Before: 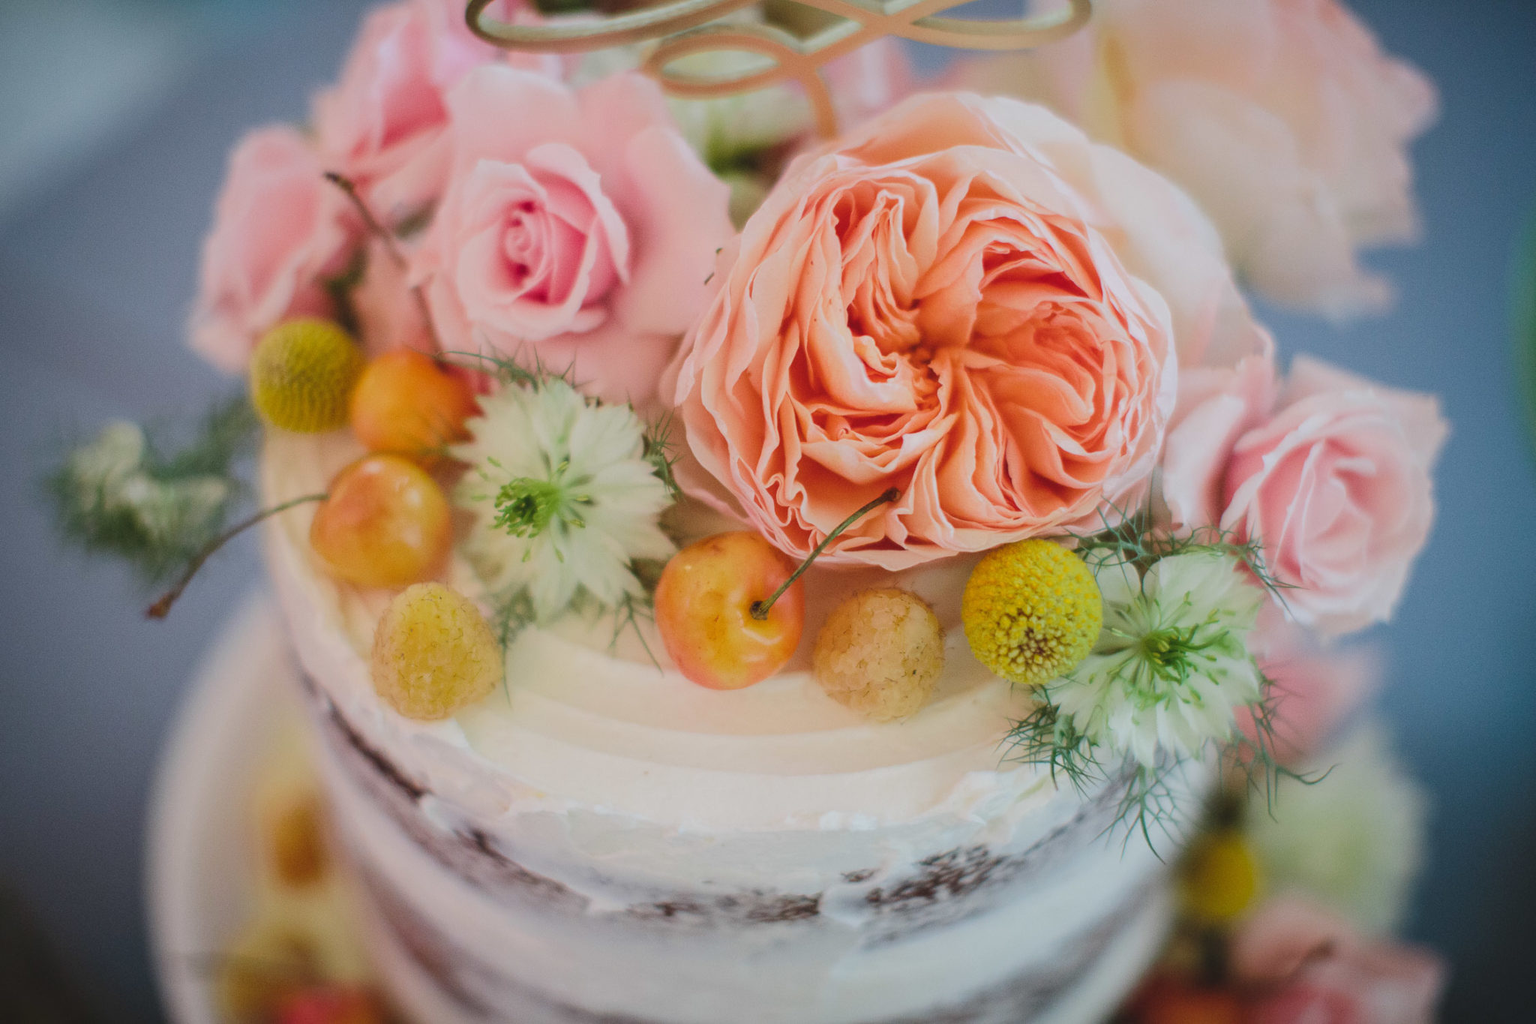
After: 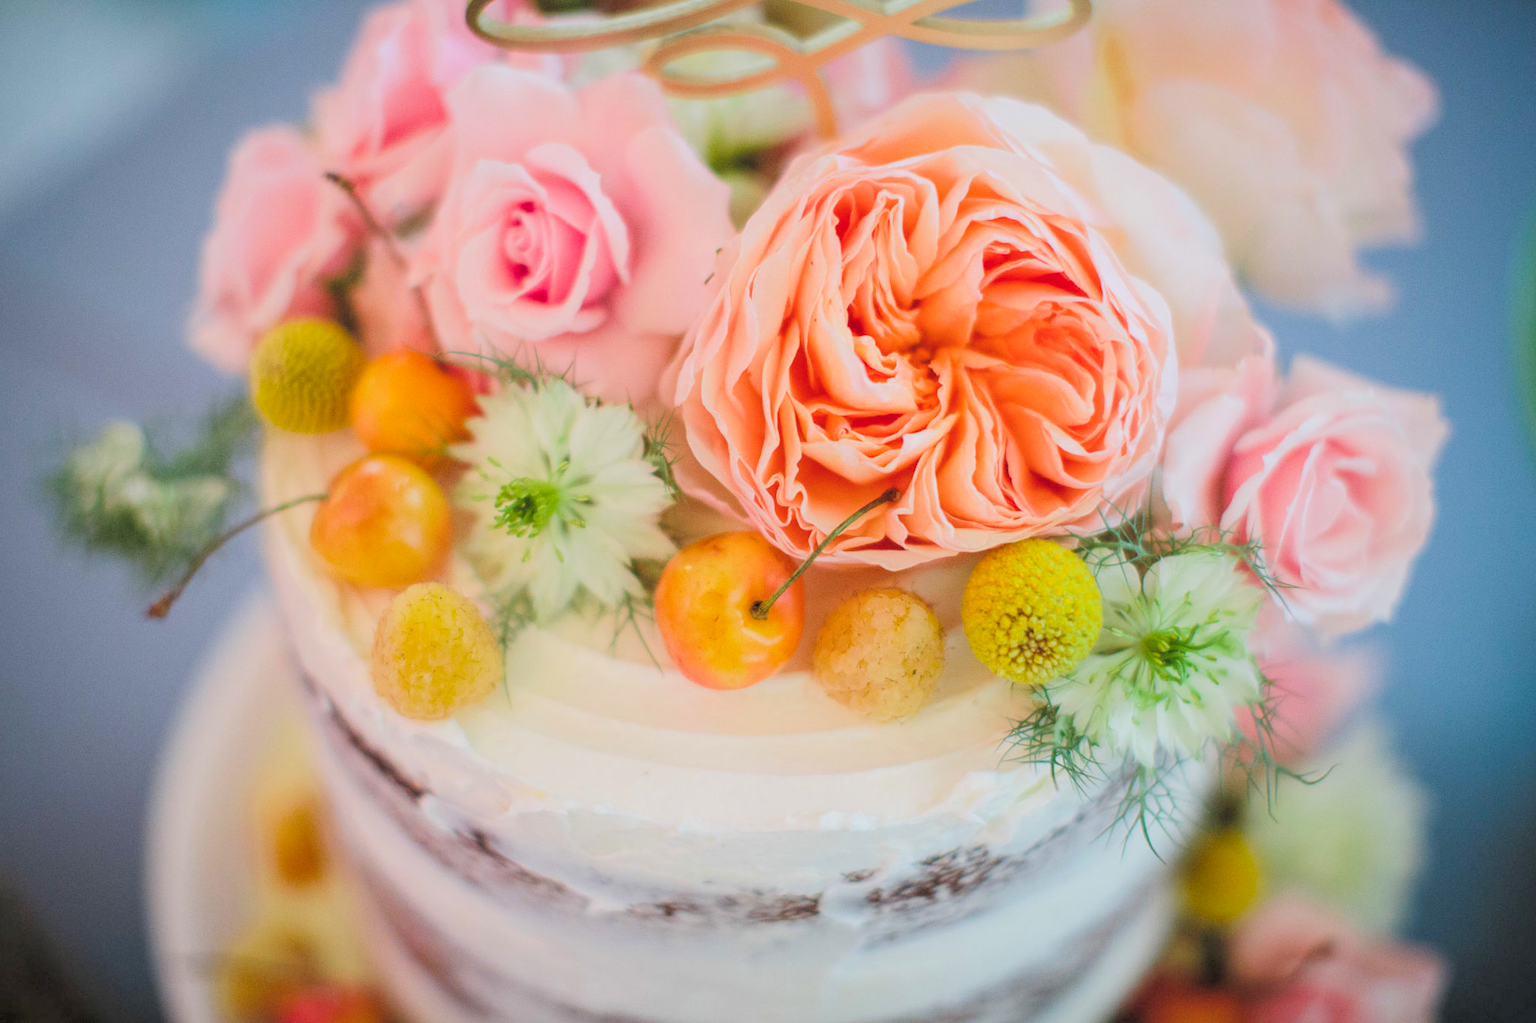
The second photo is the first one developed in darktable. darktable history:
rgb levels: preserve colors sum RGB, levels [[0.038, 0.433, 0.934], [0, 0.5, 1], [0, 0.5, 1]]
color balance rgb: perceptual saturation grading › global saturation 10%, global vibrance 10%
exposure: black level correction 0.001, exposure 0.5 EV, compensate exposure bias true, compensate highlight preservation false
